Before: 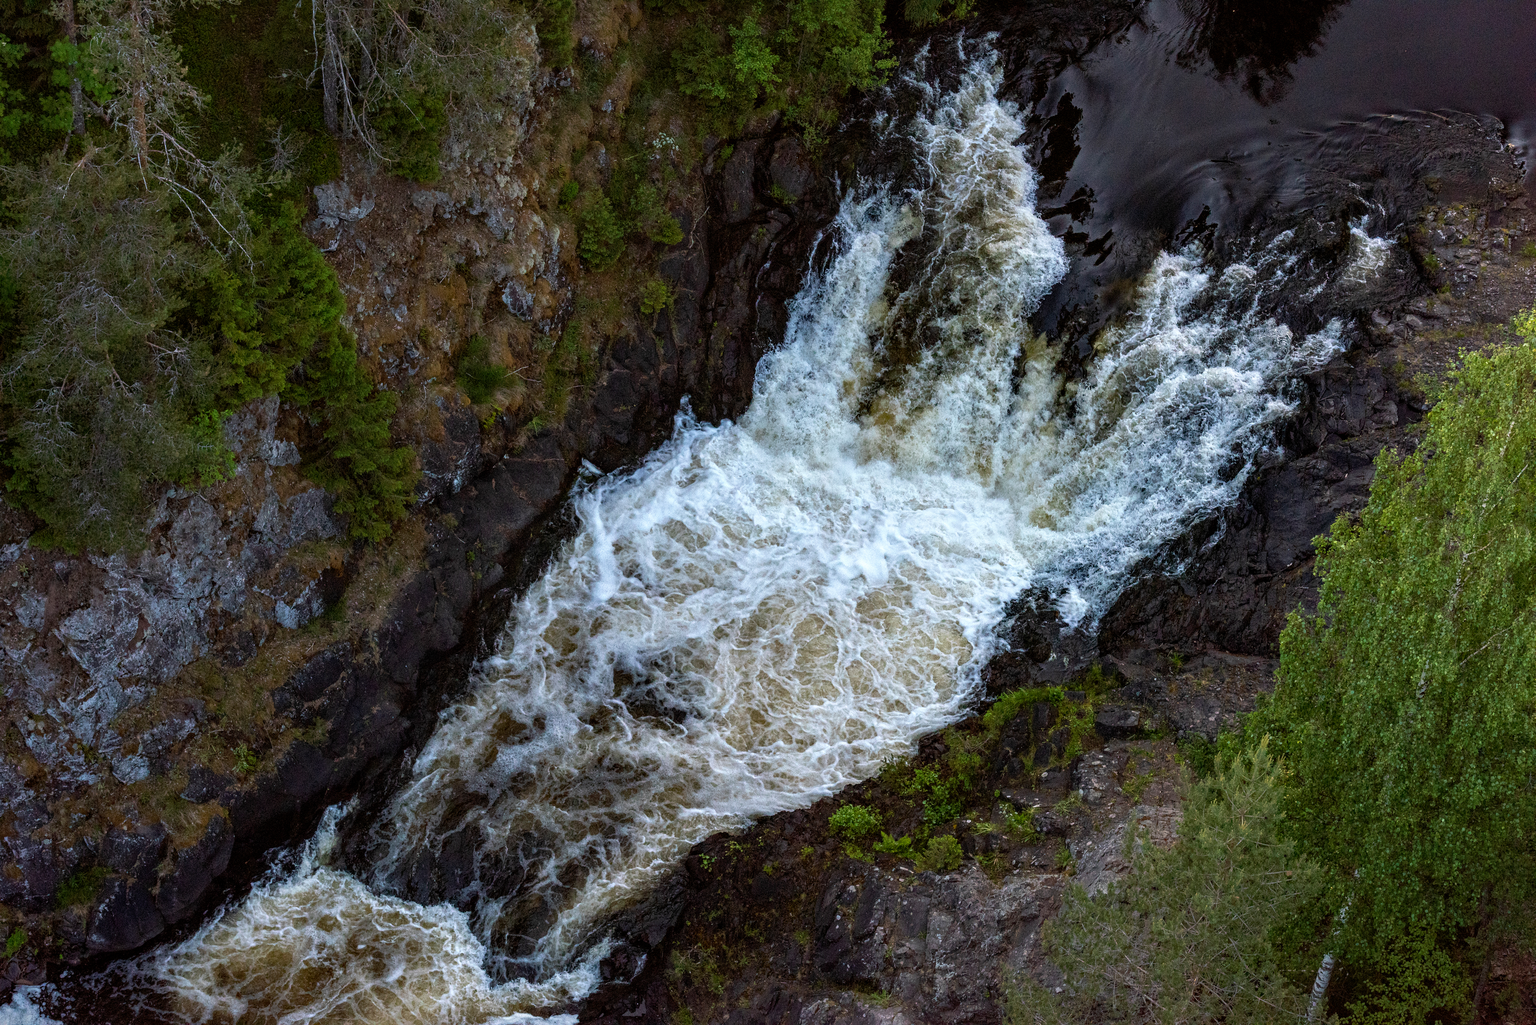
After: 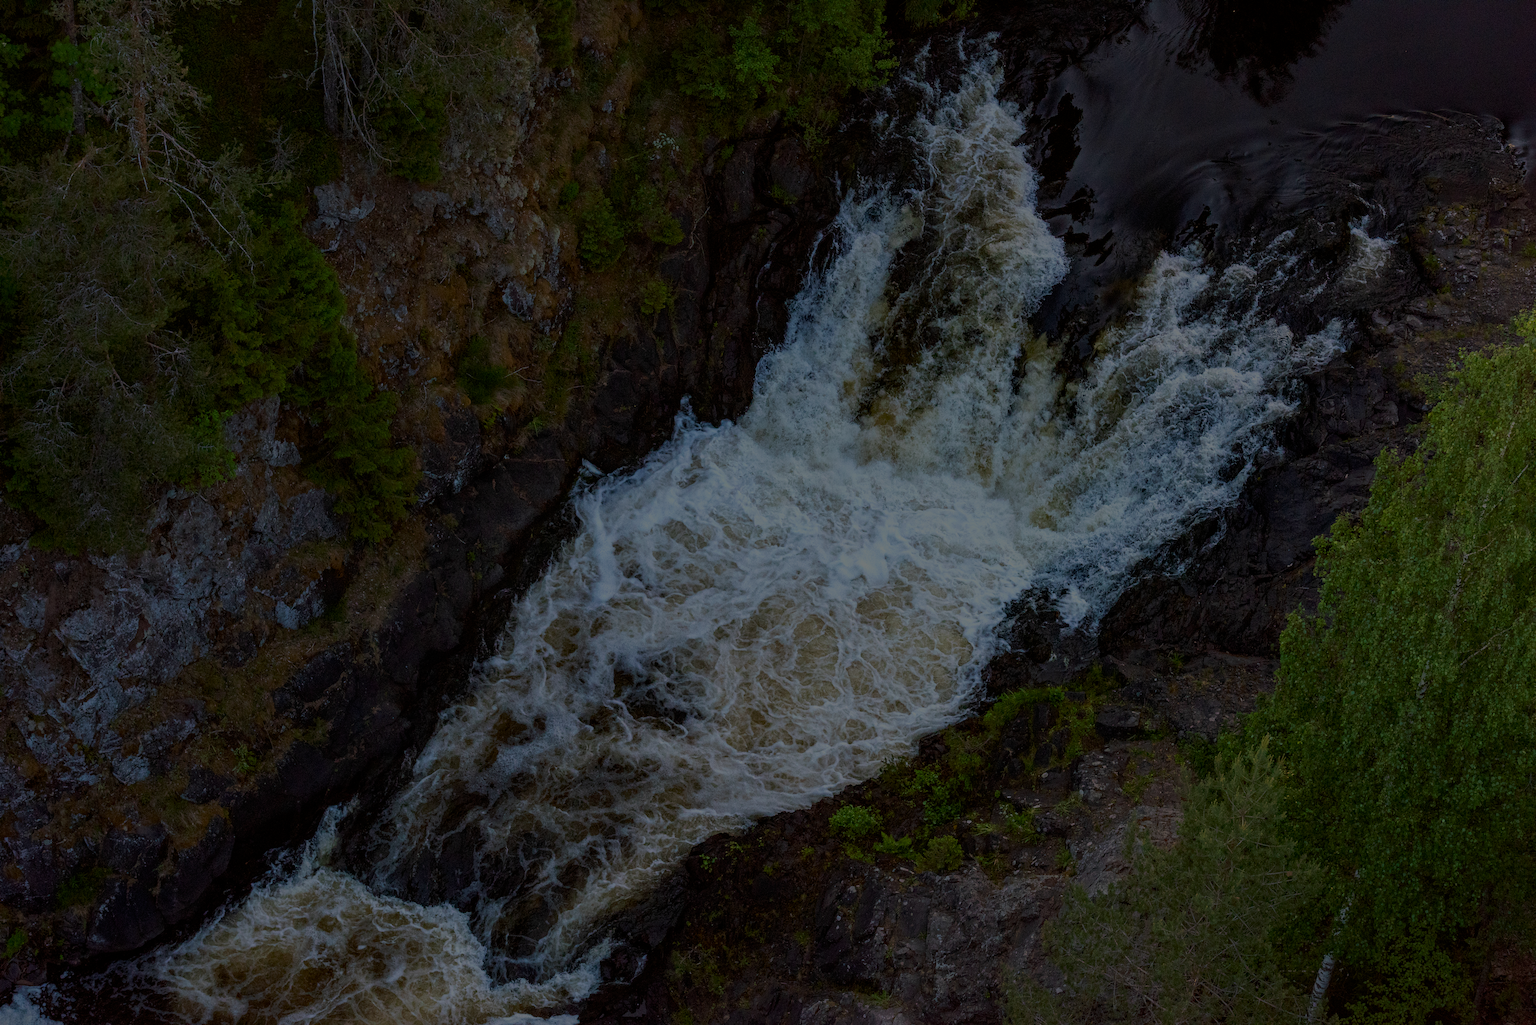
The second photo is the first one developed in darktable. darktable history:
contrast brightness saturation: brightness -0.02, saturation 0.35
color balance rgb: perceptual brilliance grading › global brilliance -48.39%
